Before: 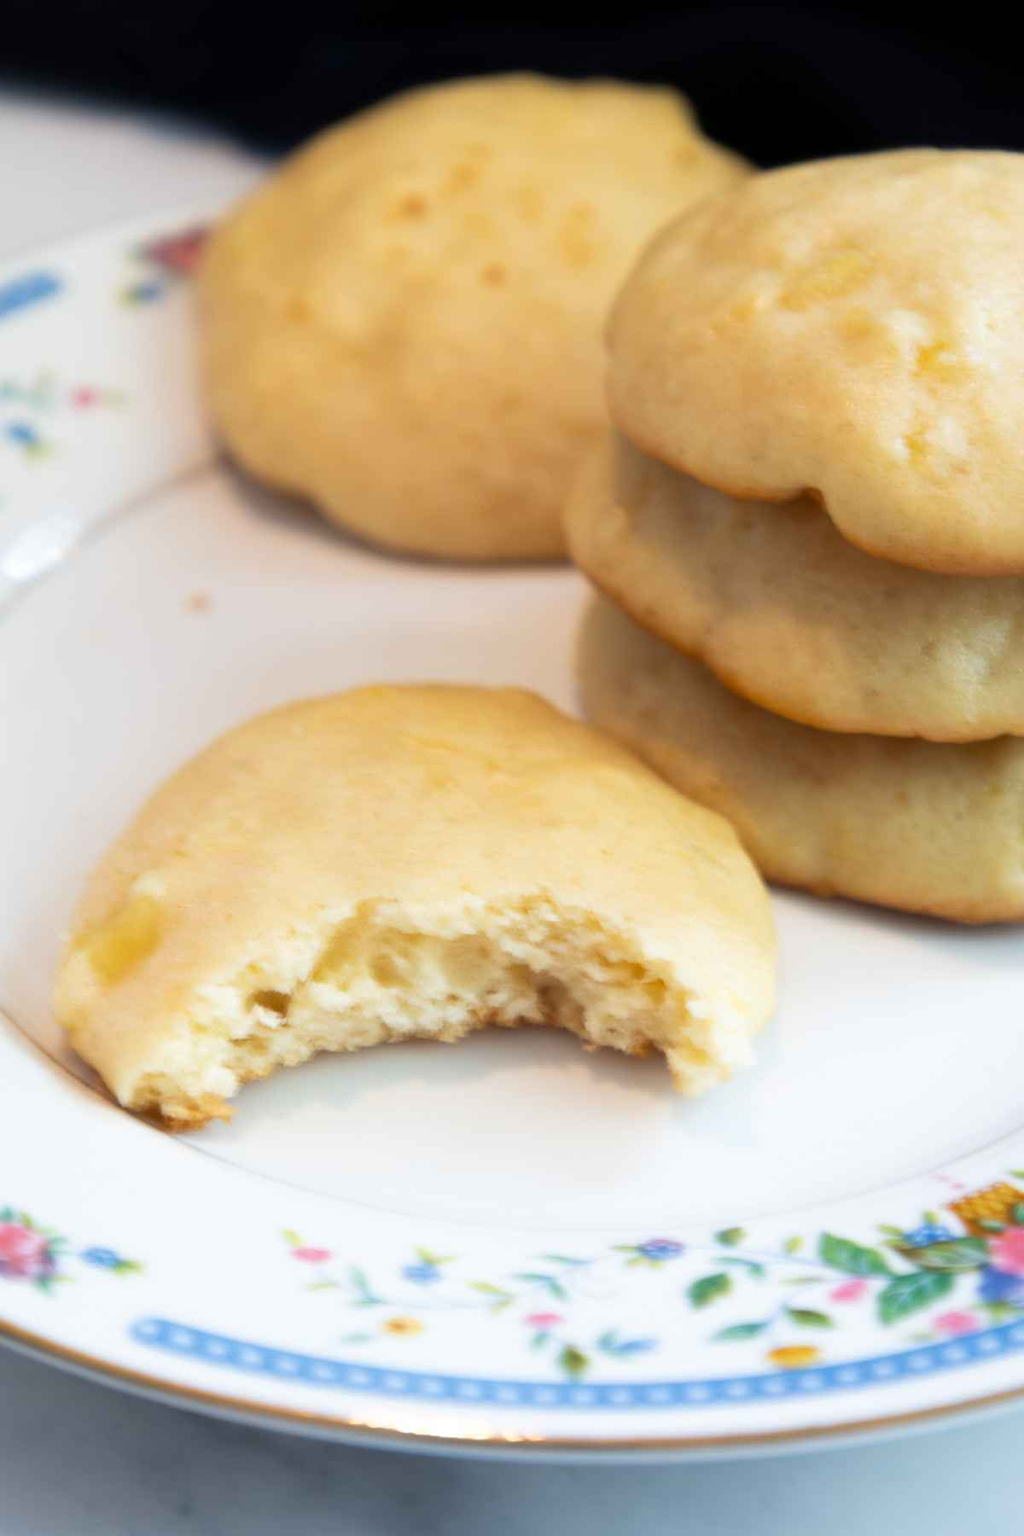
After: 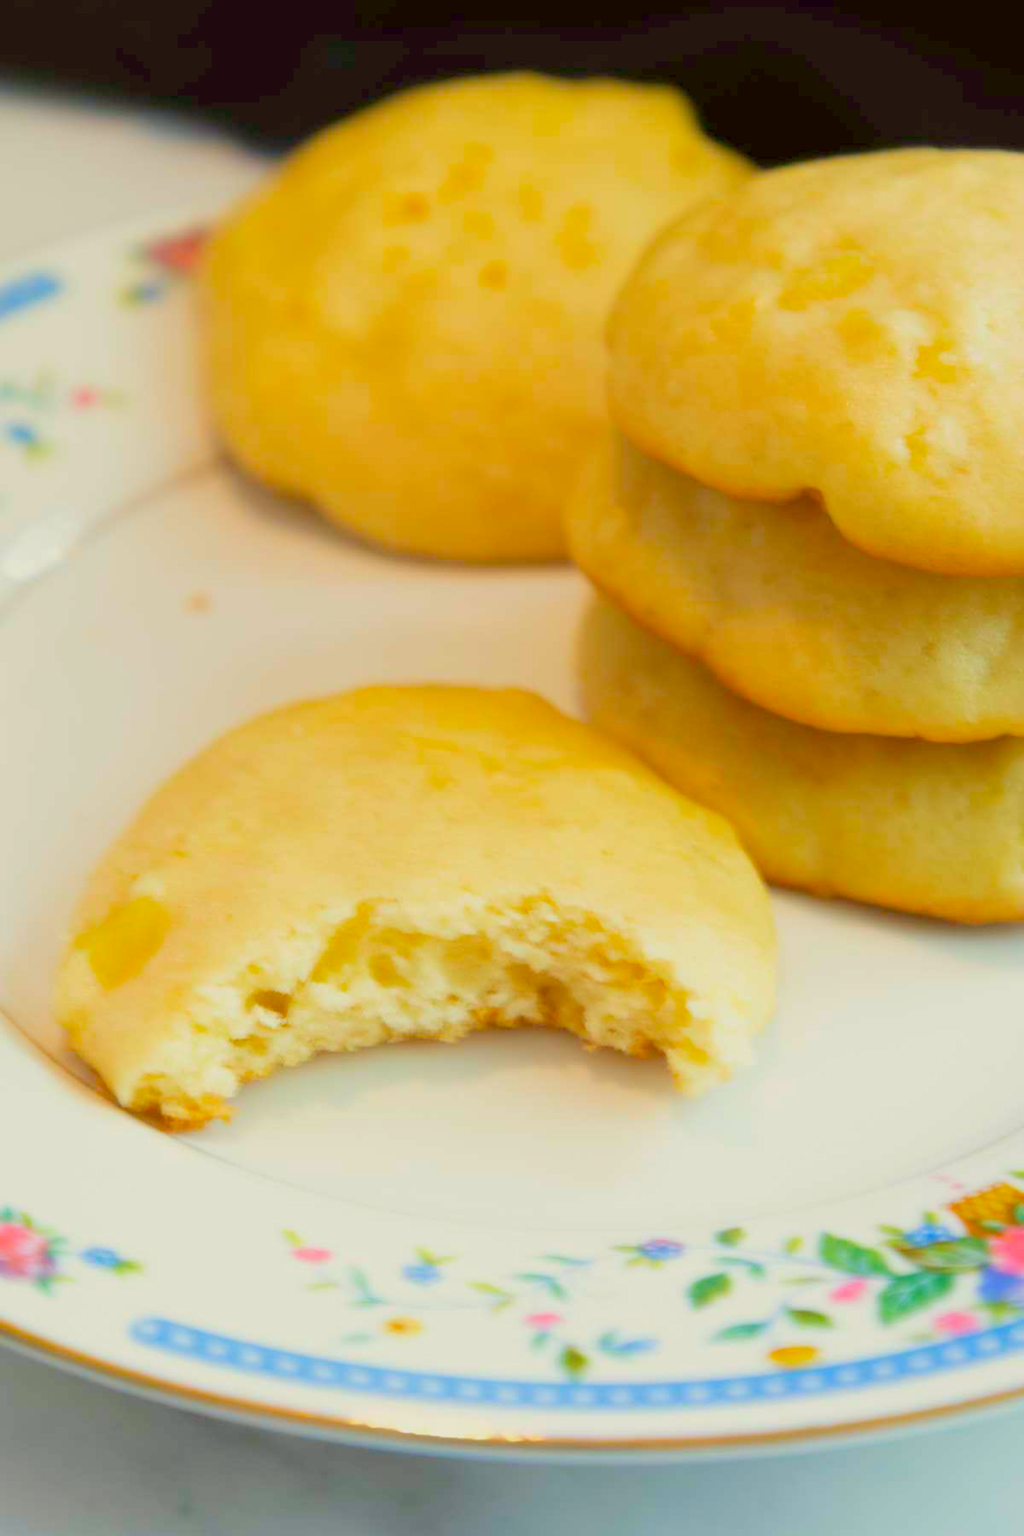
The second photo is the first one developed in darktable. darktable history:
velvia: strength 9.99%
color correction: highlights a* -1.78, highlights b* 10.28, shadows a* 0.556, shadows b* 19.8
color balance rgb: linear chroma grading › global chroma 22.626%, perceptual saturation grading › global saturation 0.819%, perceptual brilliance grading › global brilliance 10.032%, perceptual brilliance grading › shadows 15.52%, contrast -29.556%
